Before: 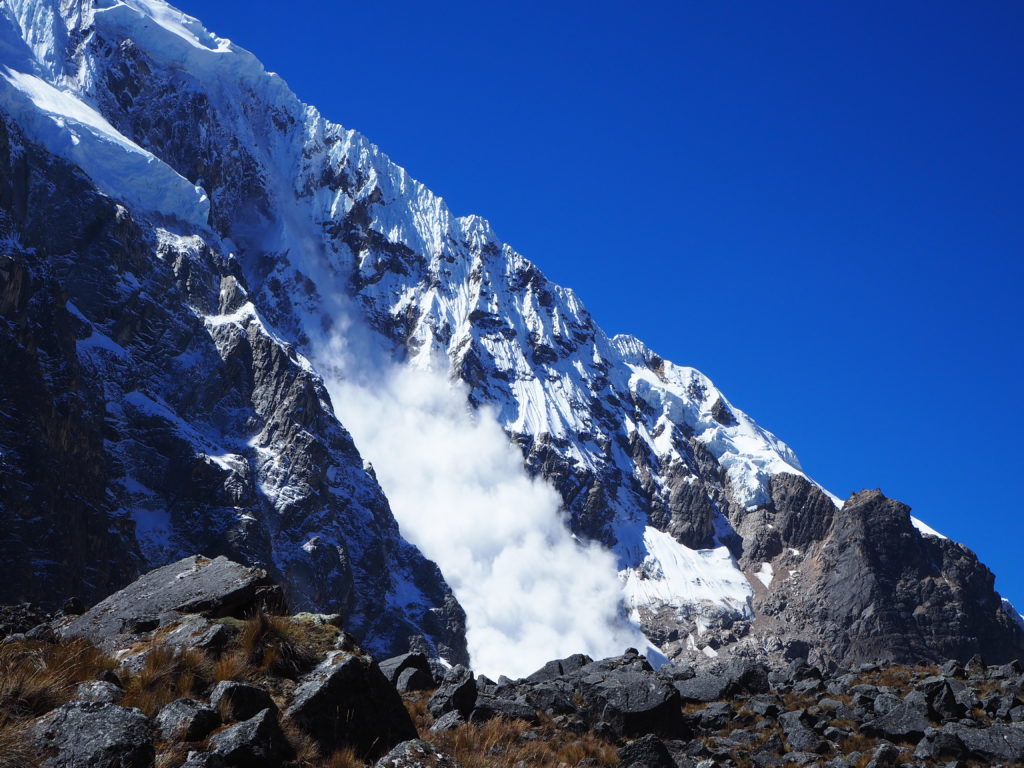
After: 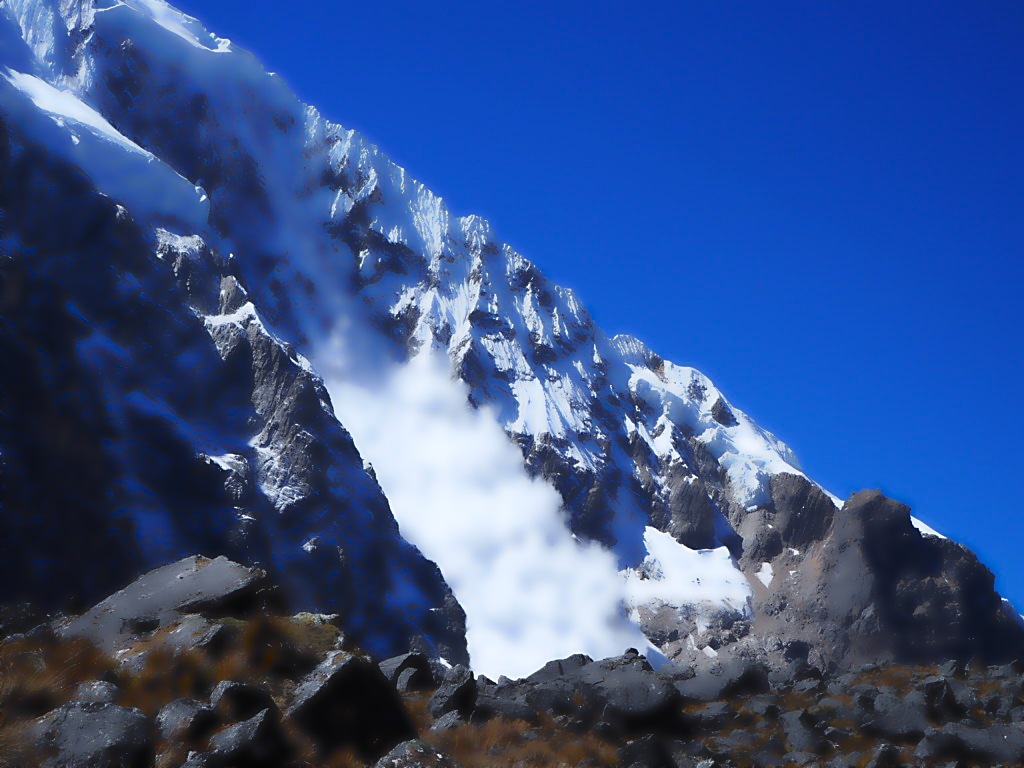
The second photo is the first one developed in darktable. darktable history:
sharpen: on, module defaults
white balance: red 0.98, blue 1.034
lowpass: radius 4, soften with bilateral filter, unbound 0
